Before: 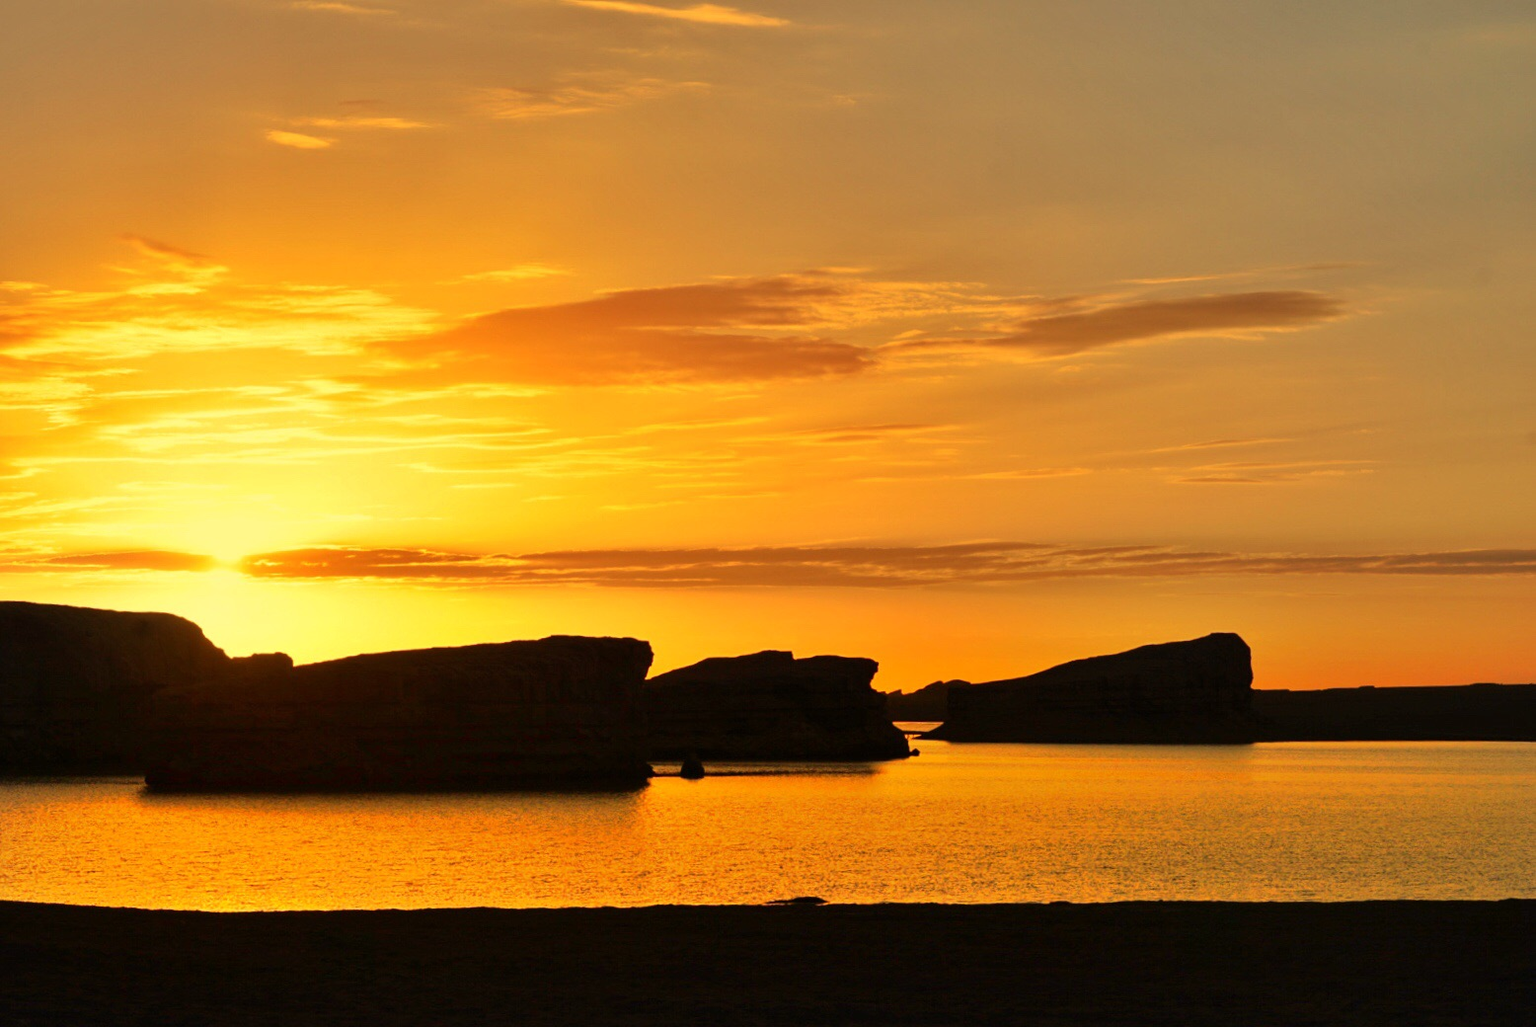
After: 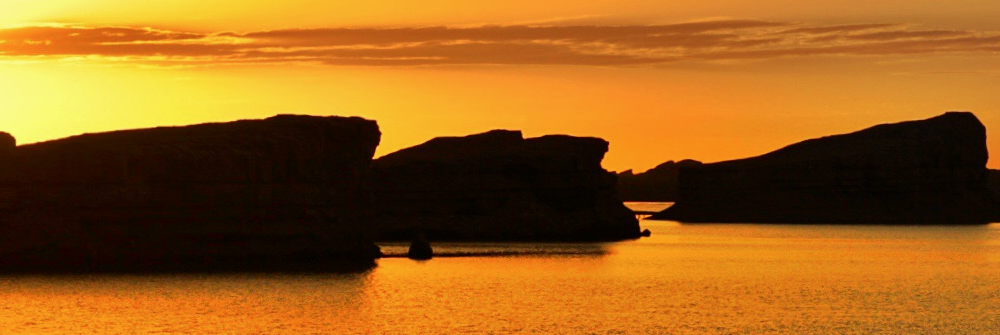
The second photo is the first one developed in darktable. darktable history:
crop: left 18.111%, top 50.918%, right 17.56%, bottom 16.862%
color calibration: illuminant as shot in camera, x 0.358, y 0.373, temperature 4628.91 K
contrast brightness saturation: contrast 0.032, brightness -0.038
